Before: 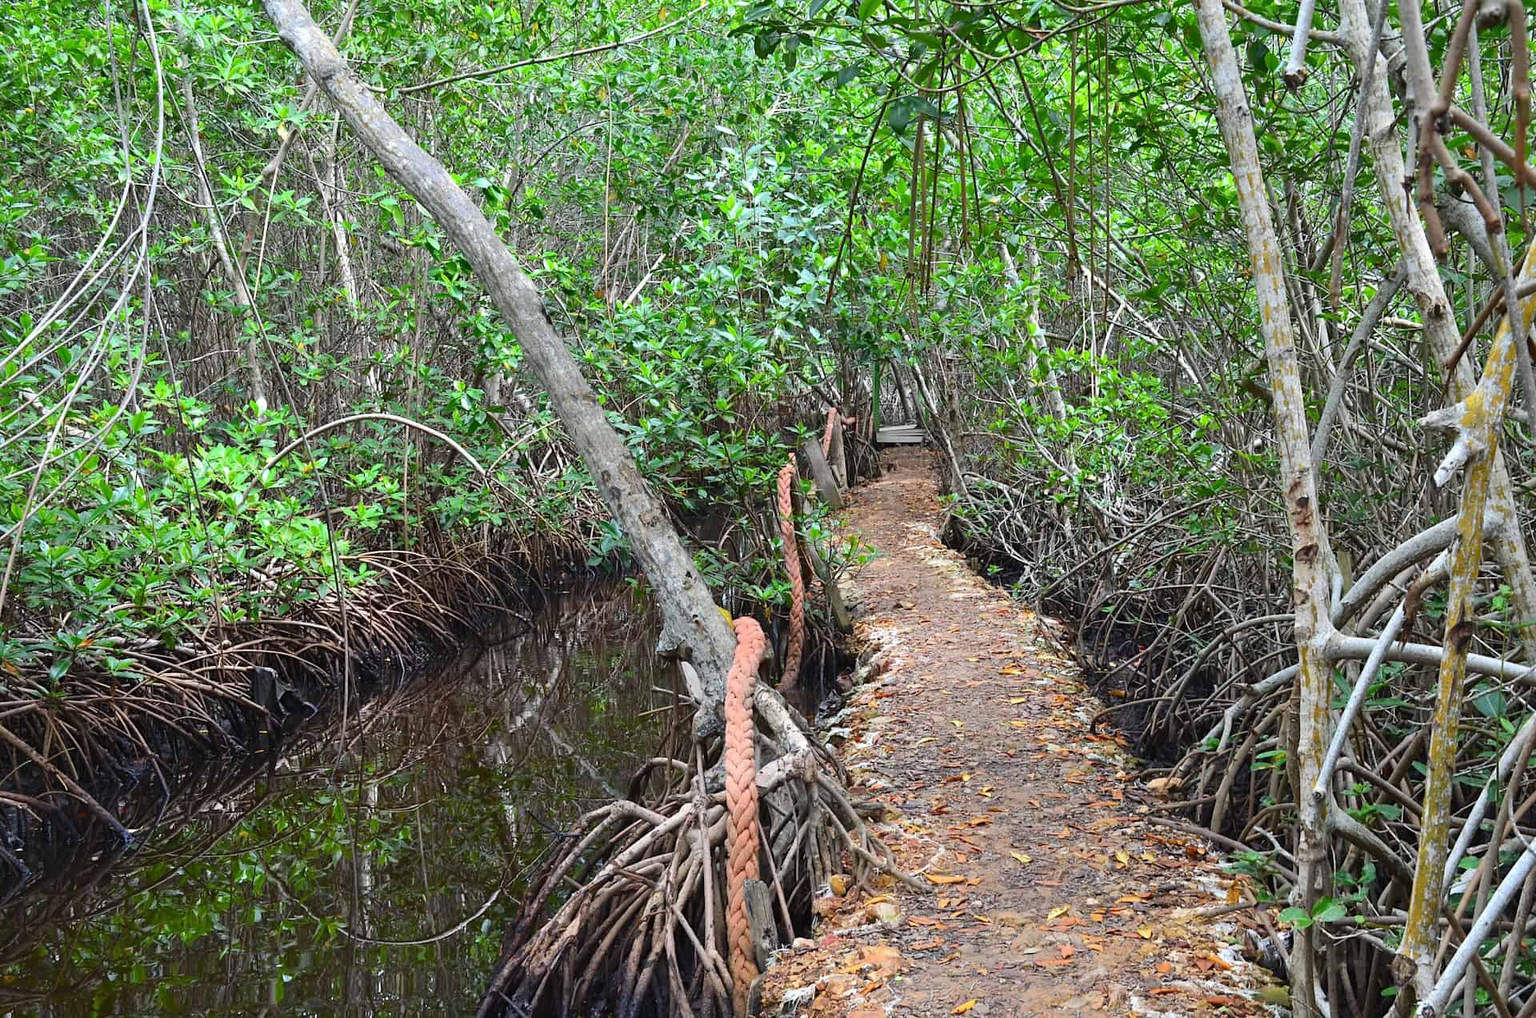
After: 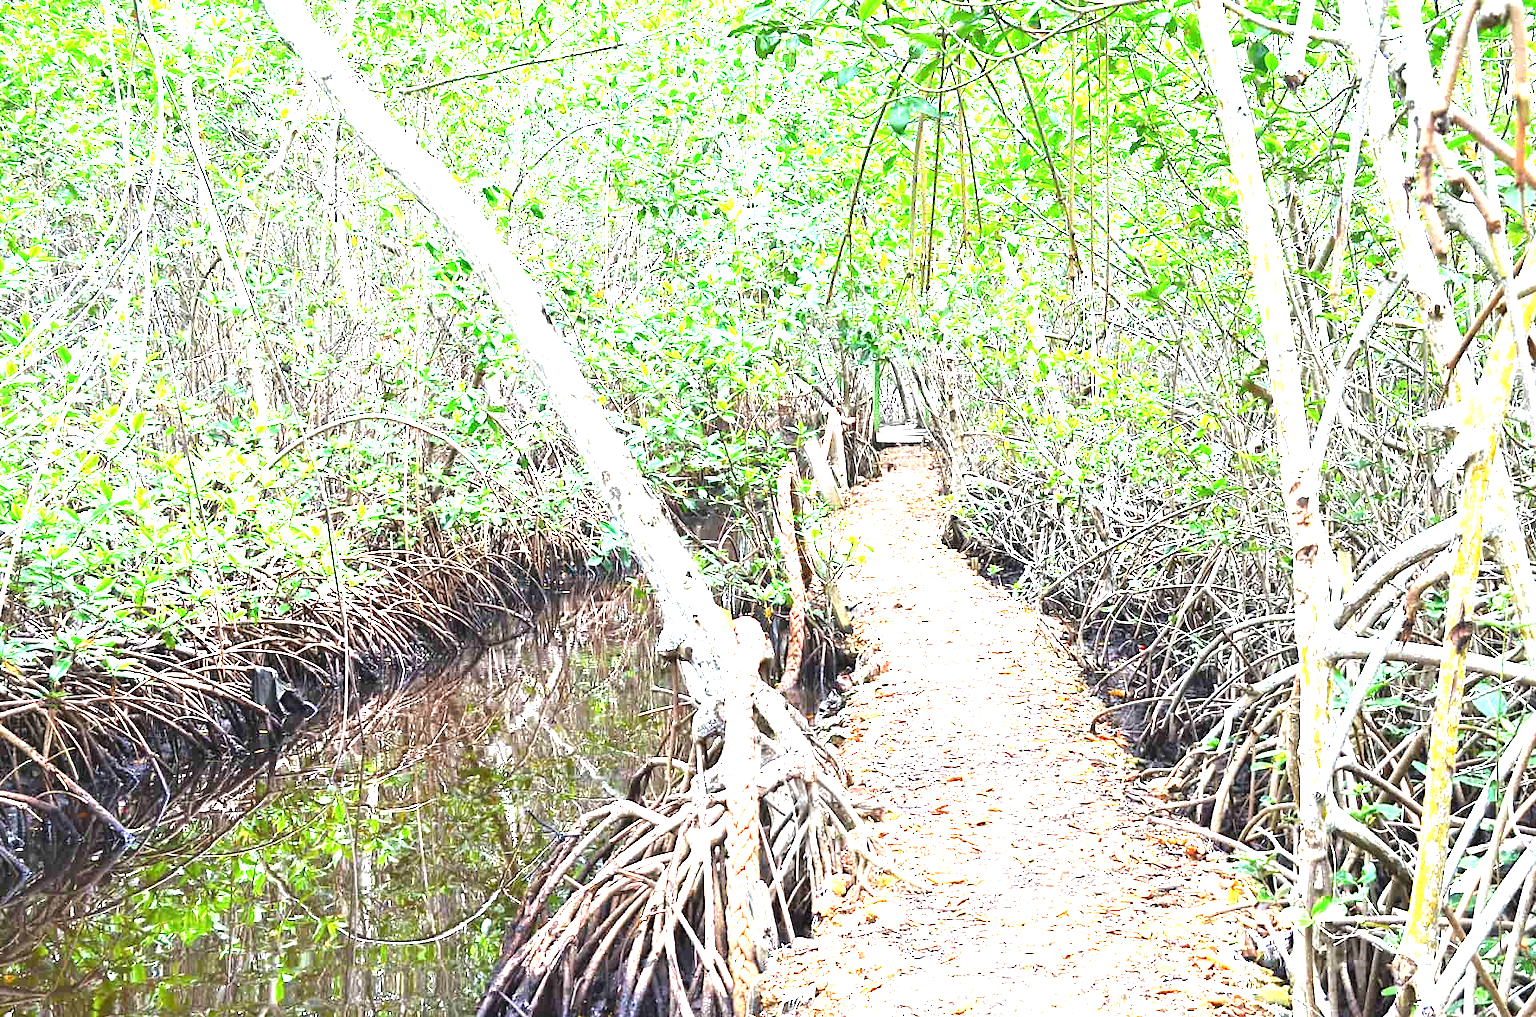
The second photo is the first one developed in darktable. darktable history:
tone equalizer: -8 EV -0.769 EV, -7 EV -0.723 EV, -6 EV -0.615 EV, -5 EV -0.374 EV, -3 EV 0.388 EV, -2 EV 0.6 EV, -1 EV 0.698 EV, +0 EV 0.754 EV, mask exposure compensation -0.505 EV
exposure: black level correction 0, exposure 2.126 EV, compensate highlight preservation false
